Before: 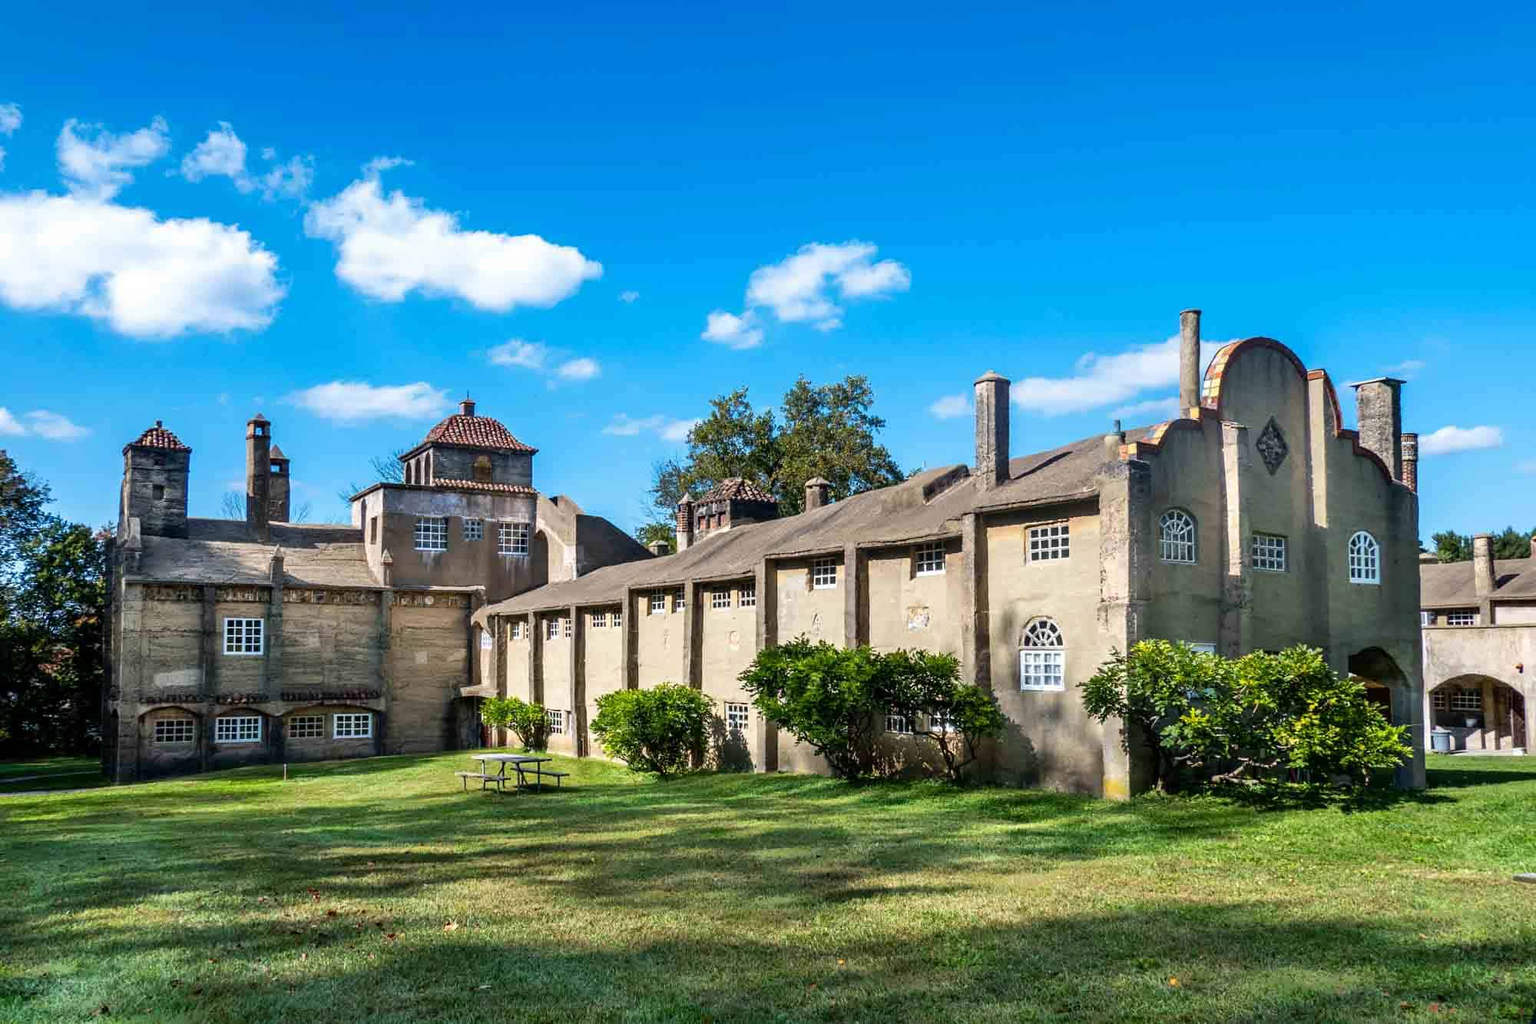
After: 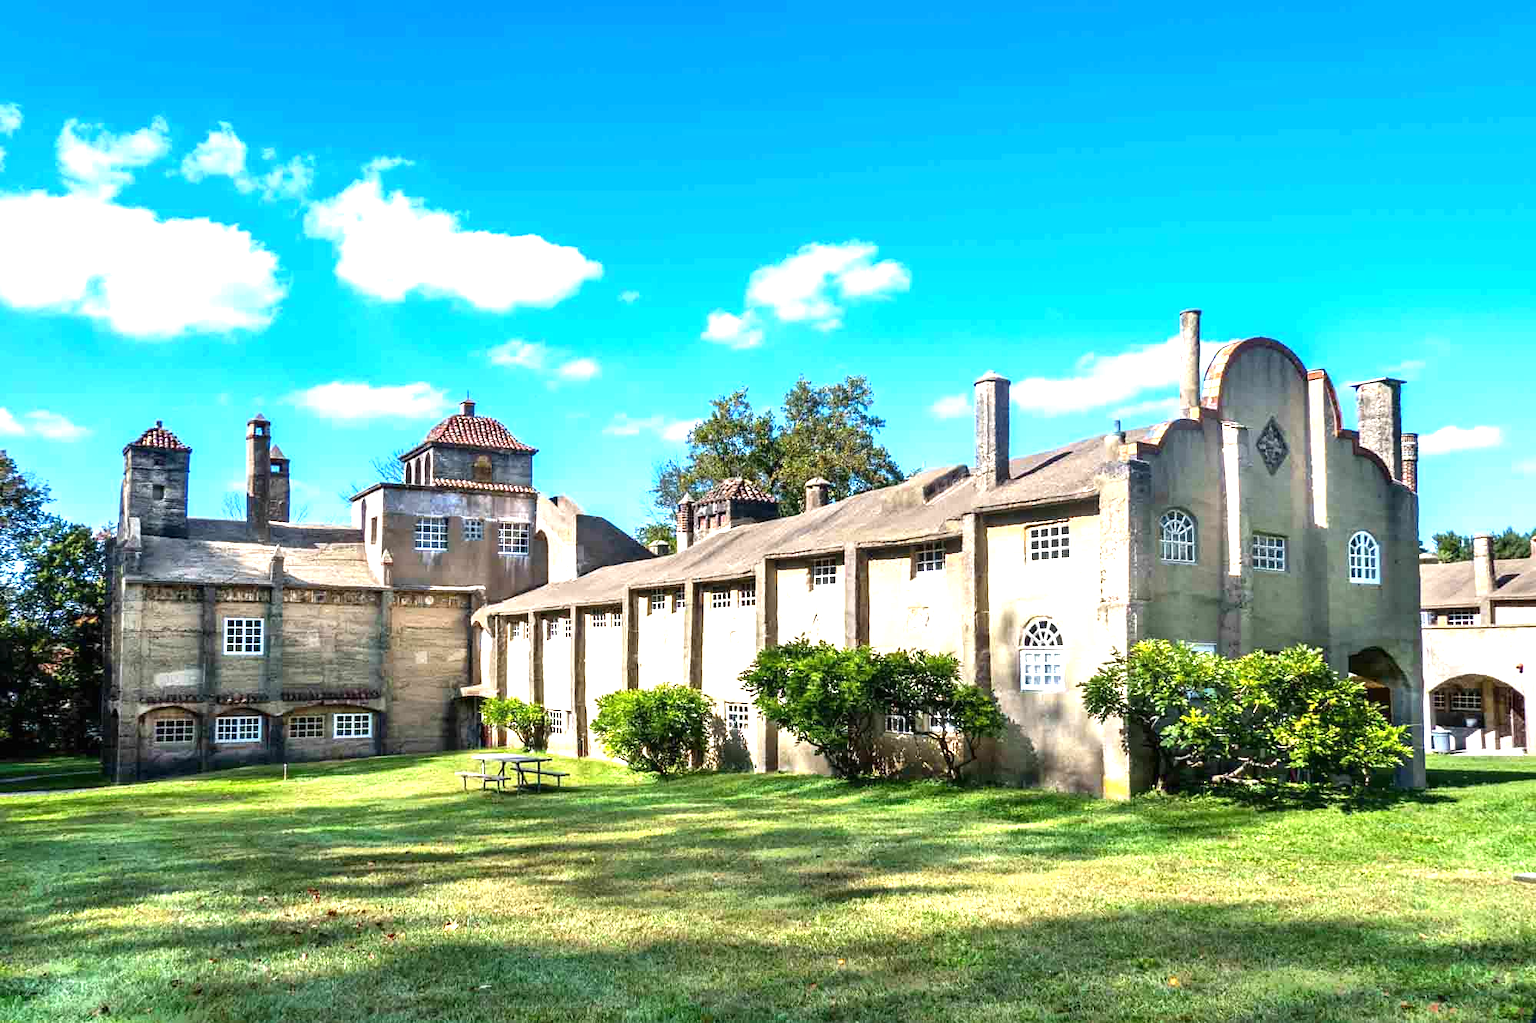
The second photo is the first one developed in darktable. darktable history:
exposure: black level correction 0, exposure 1.095 EV, compensate exposure bias true, compensate highlight preservation false
